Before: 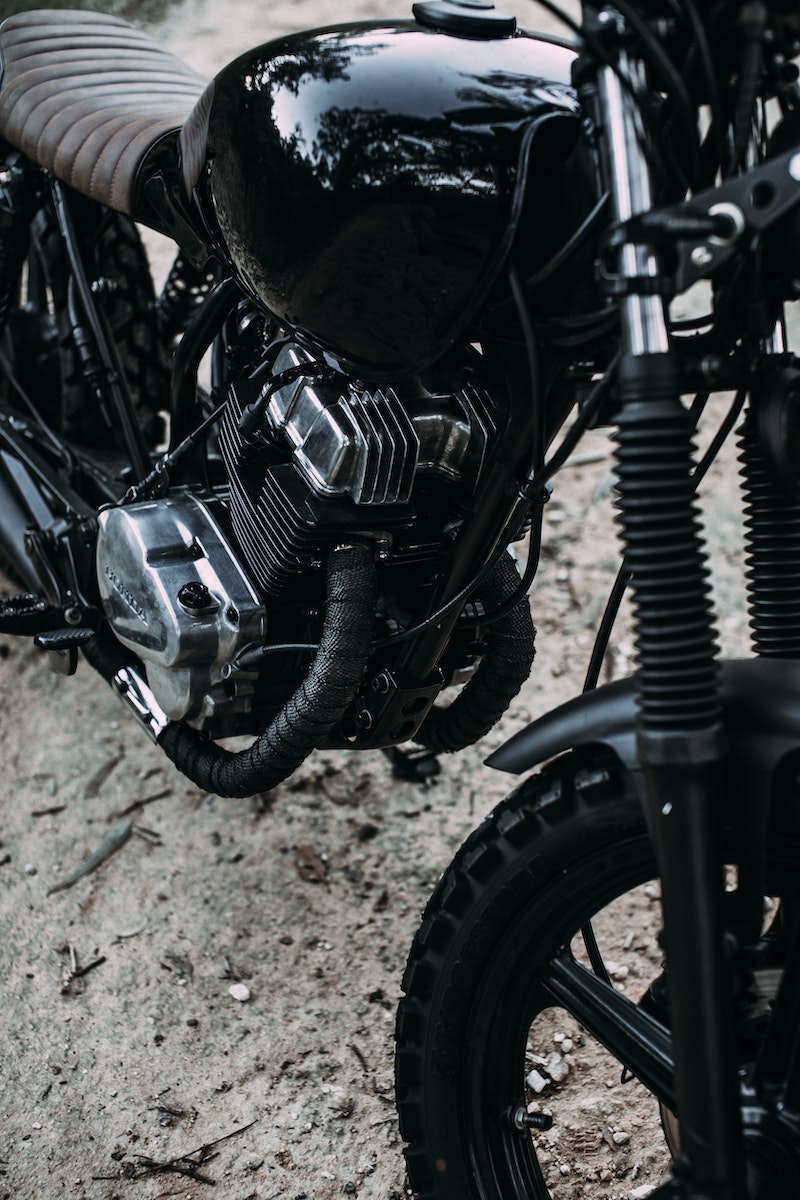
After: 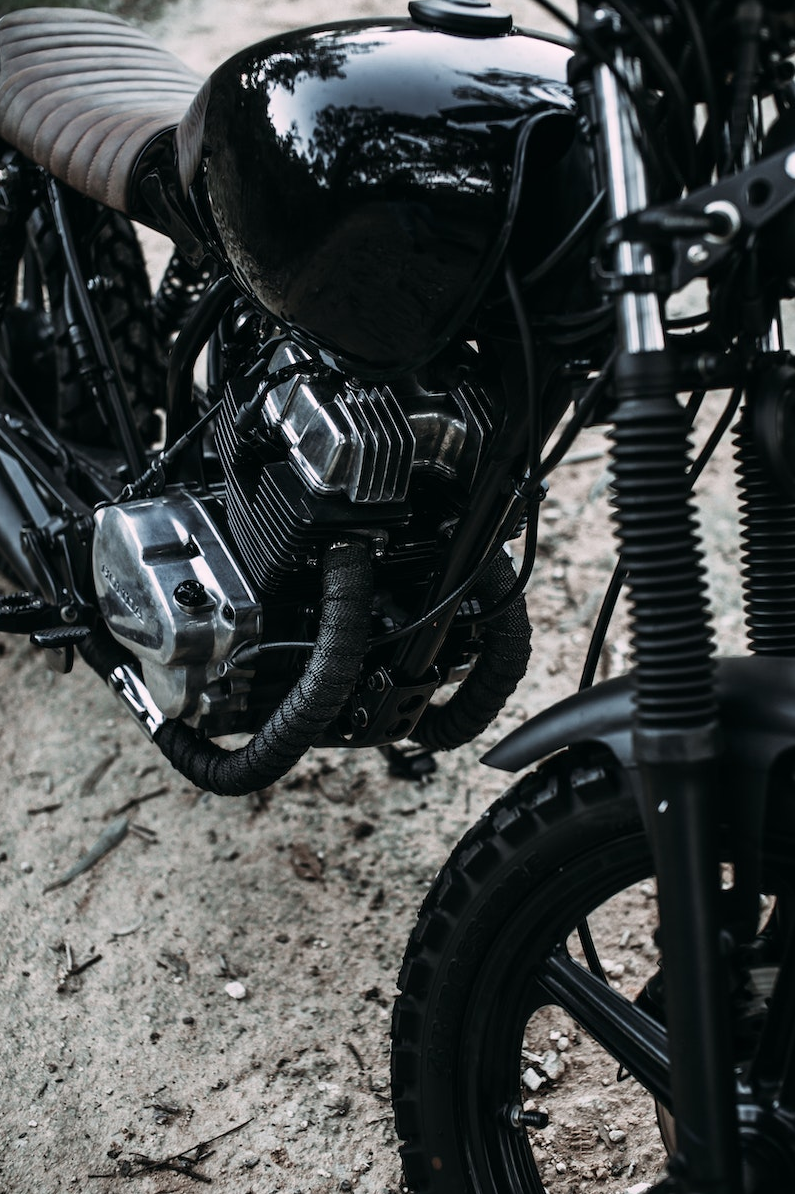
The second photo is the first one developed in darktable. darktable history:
crop and rotate: left 0.614%, top 0.179%, bottom 0.309%
shadows and highlights: shadows 0, highlights 40
